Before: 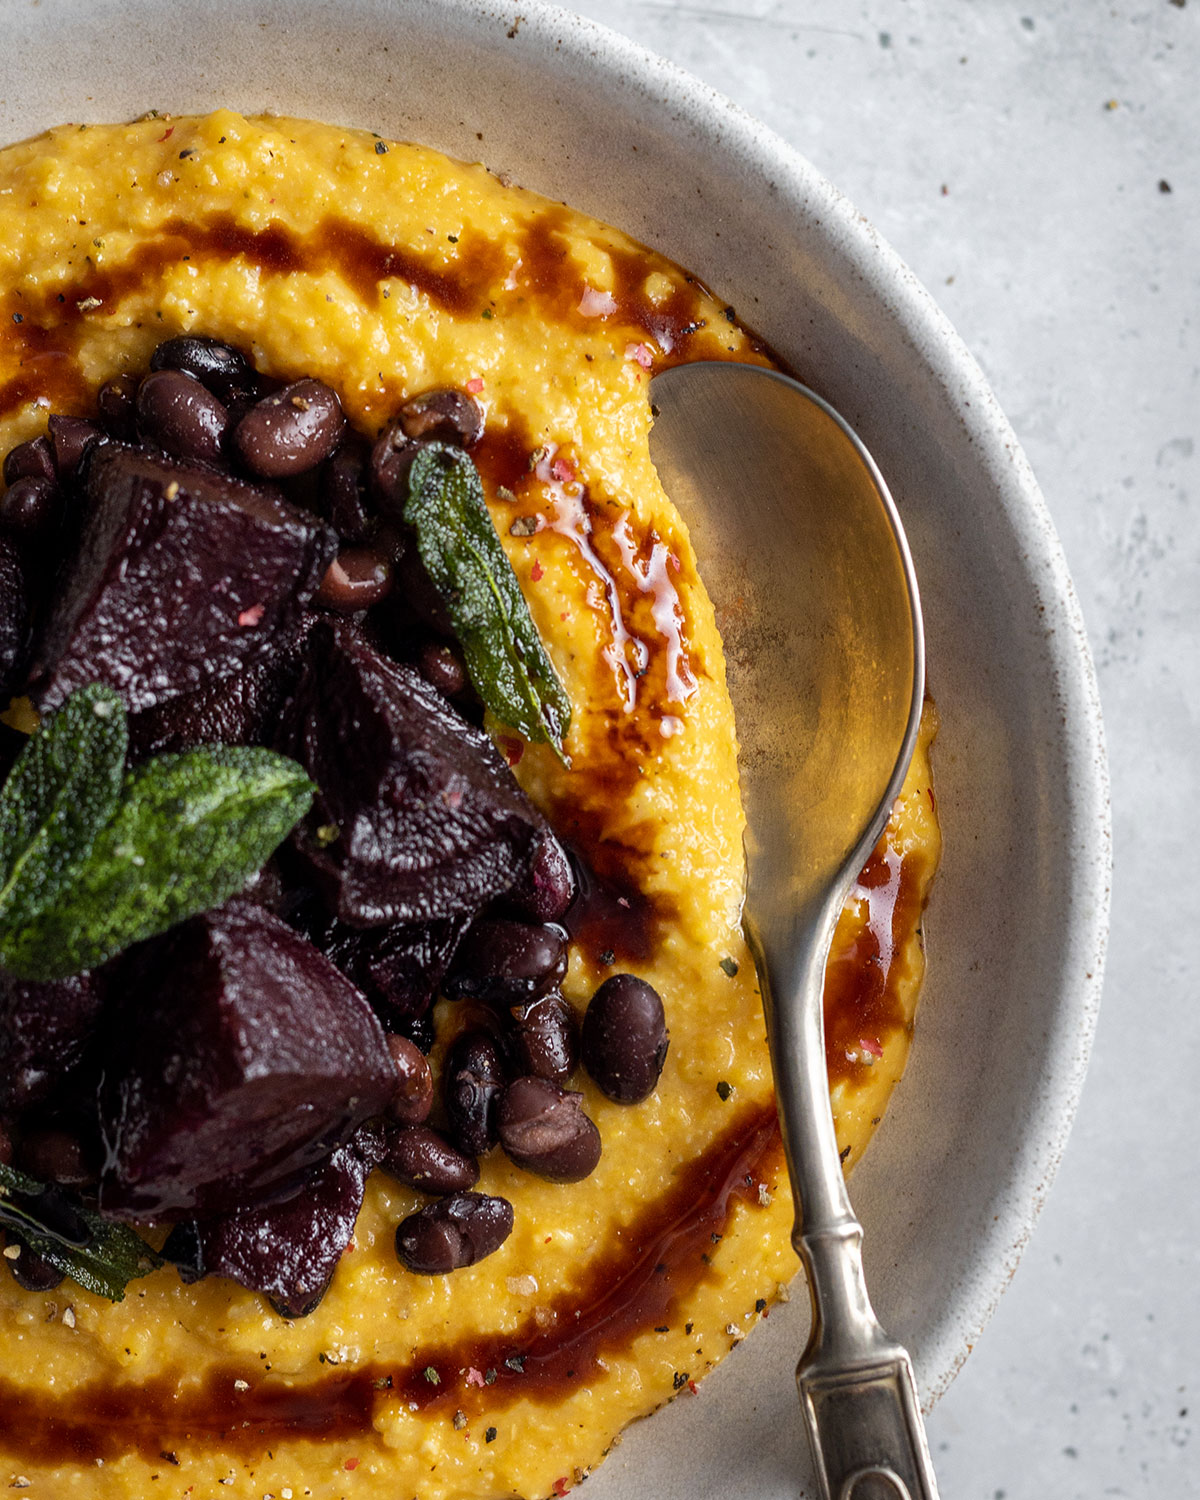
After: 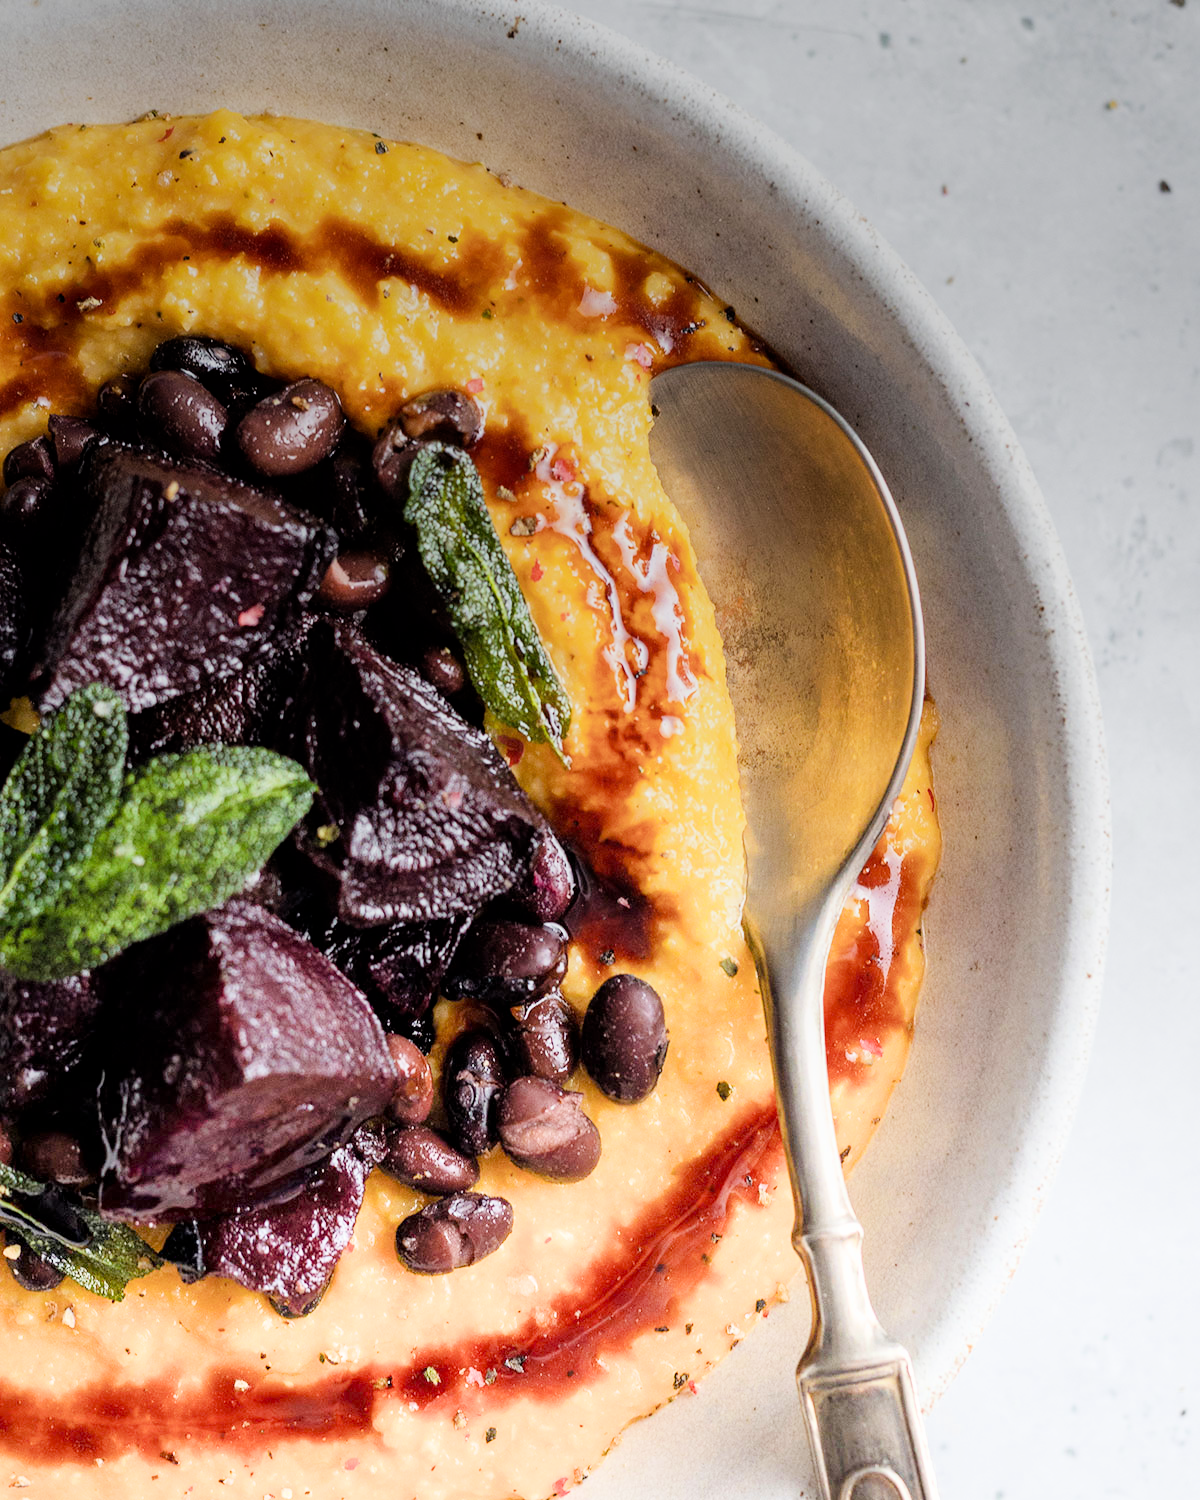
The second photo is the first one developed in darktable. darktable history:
graduated density: density -3.9 EV
filmic rgb: black relative exposure -6.82 EV, white relative exposure 5.89 EV, hardness 2.71
